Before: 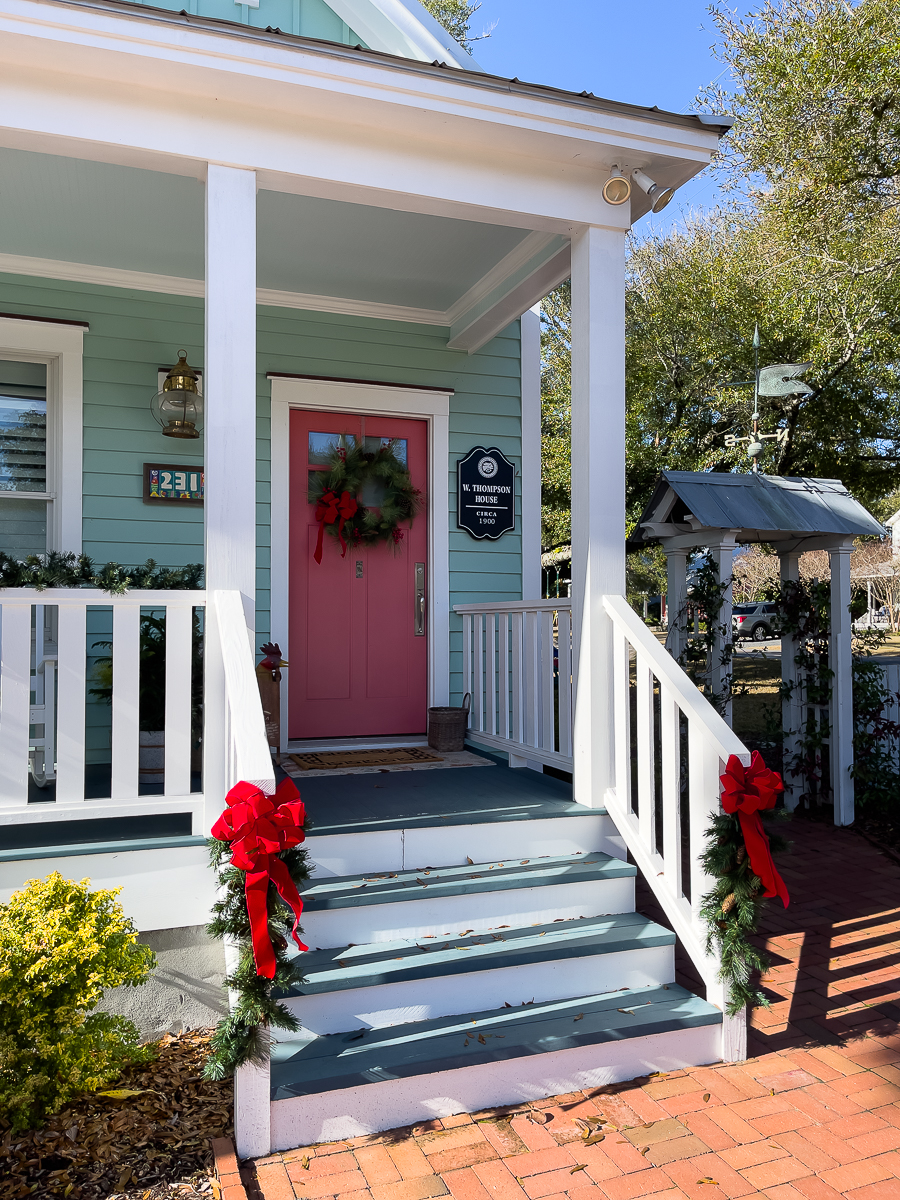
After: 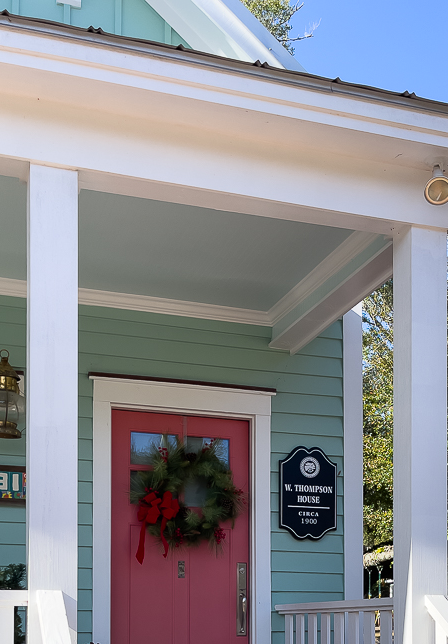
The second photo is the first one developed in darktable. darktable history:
tone equalizer: smoothing diameter 24.89%, edges refinement/feathering 9.87, preserve details guided filter
crop: left 19.818%, right 30.388%, bottom 46.257%
